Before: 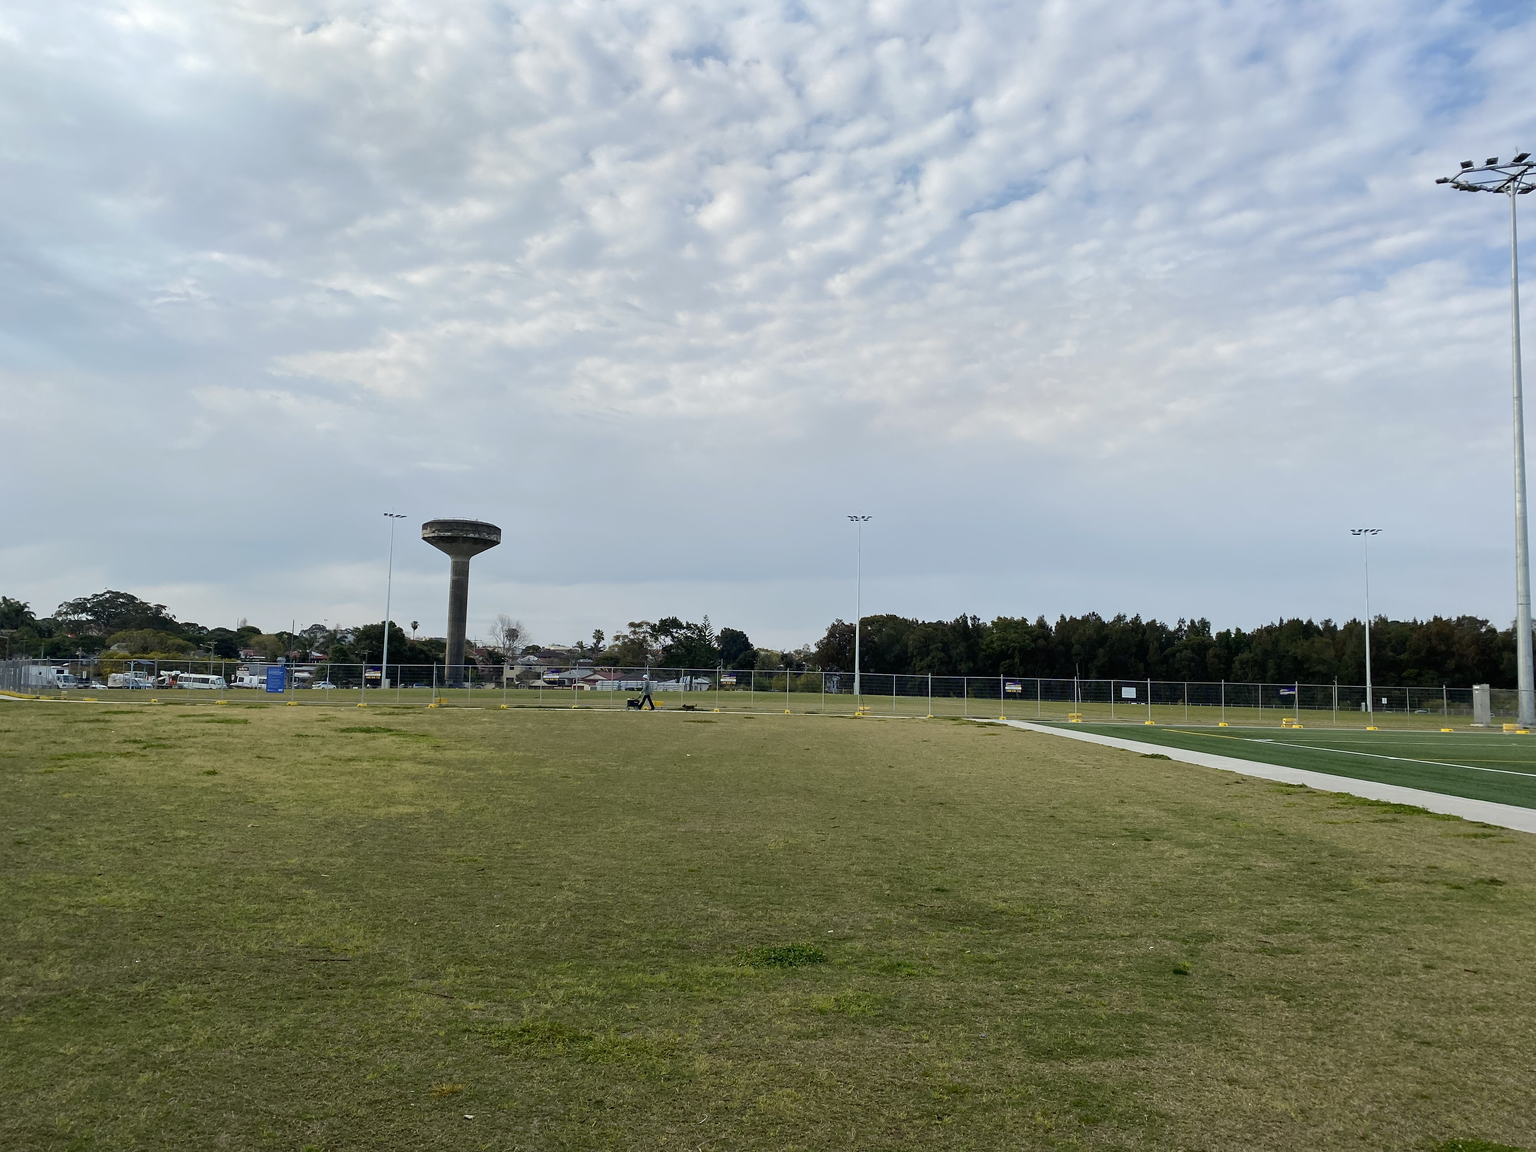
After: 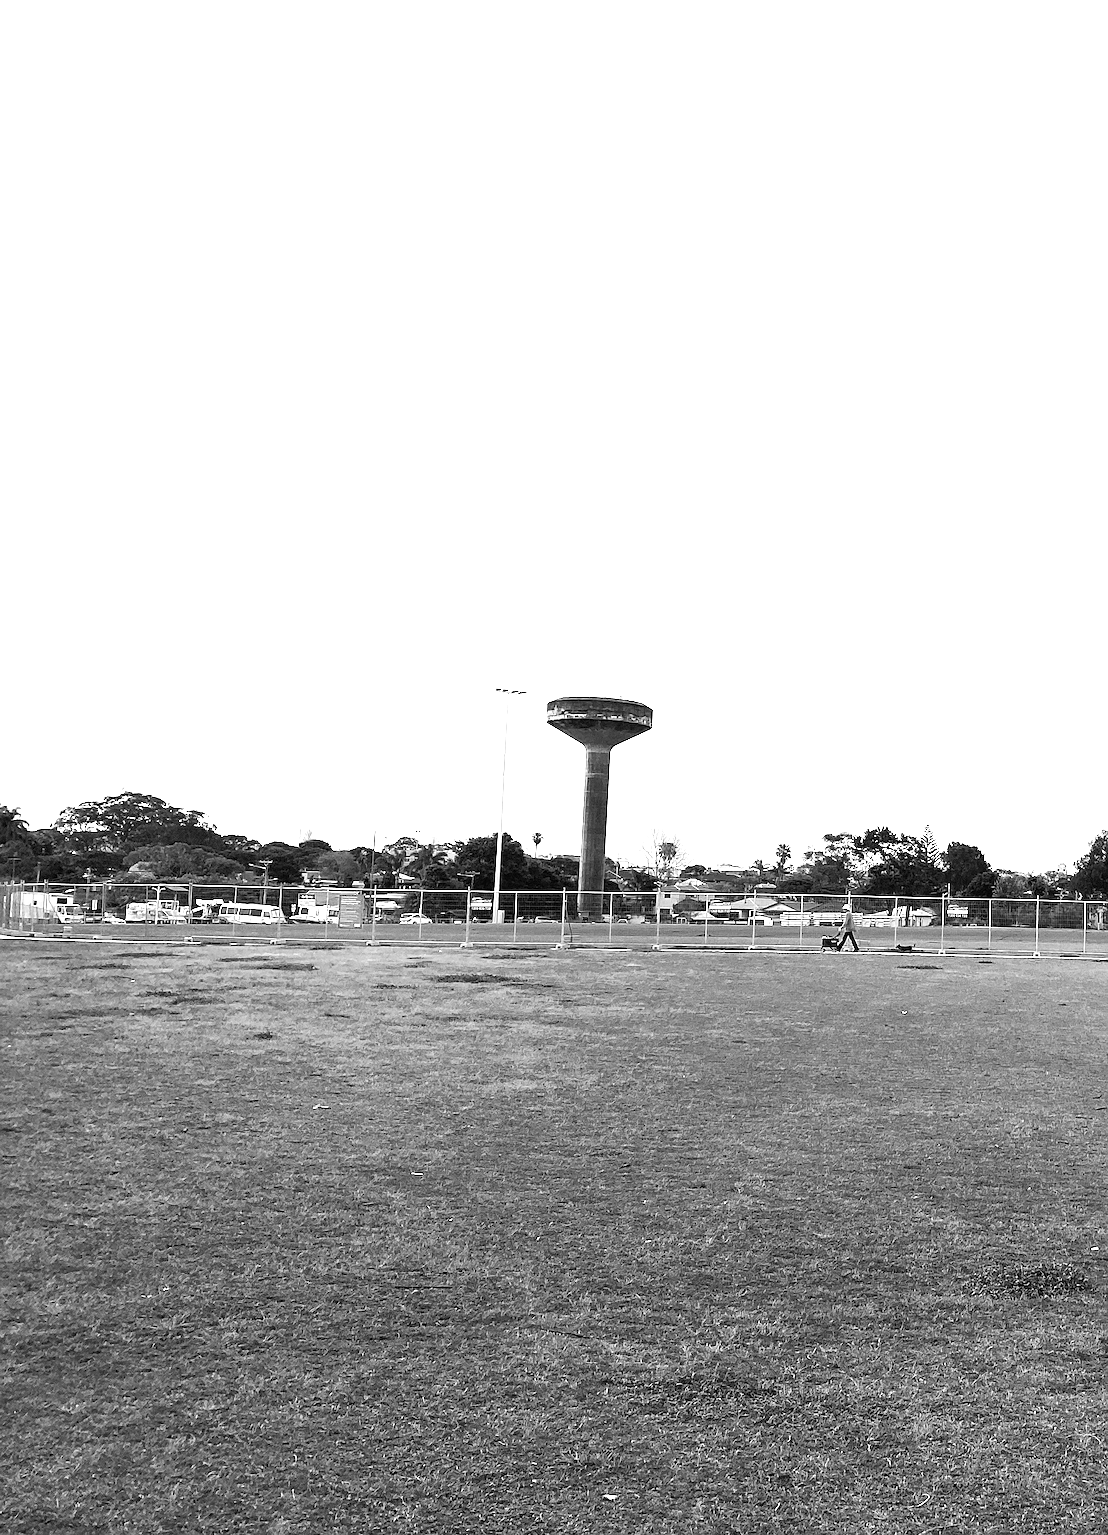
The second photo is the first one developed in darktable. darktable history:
crop: left 0.93%, right 45.216%, bottom 0.079%
sharpen: on, module defaults
exposure: exposure 1 EV, compensate highlight preservation false
contrast brightness saturation: contrast 0.127, brightness -0.056, saturation 0.155
color calibration: output gray [0.21, 0.42, 0.37, 0], illuminant custom, x 0.461, y 0.429, temperature 2605.12 K
